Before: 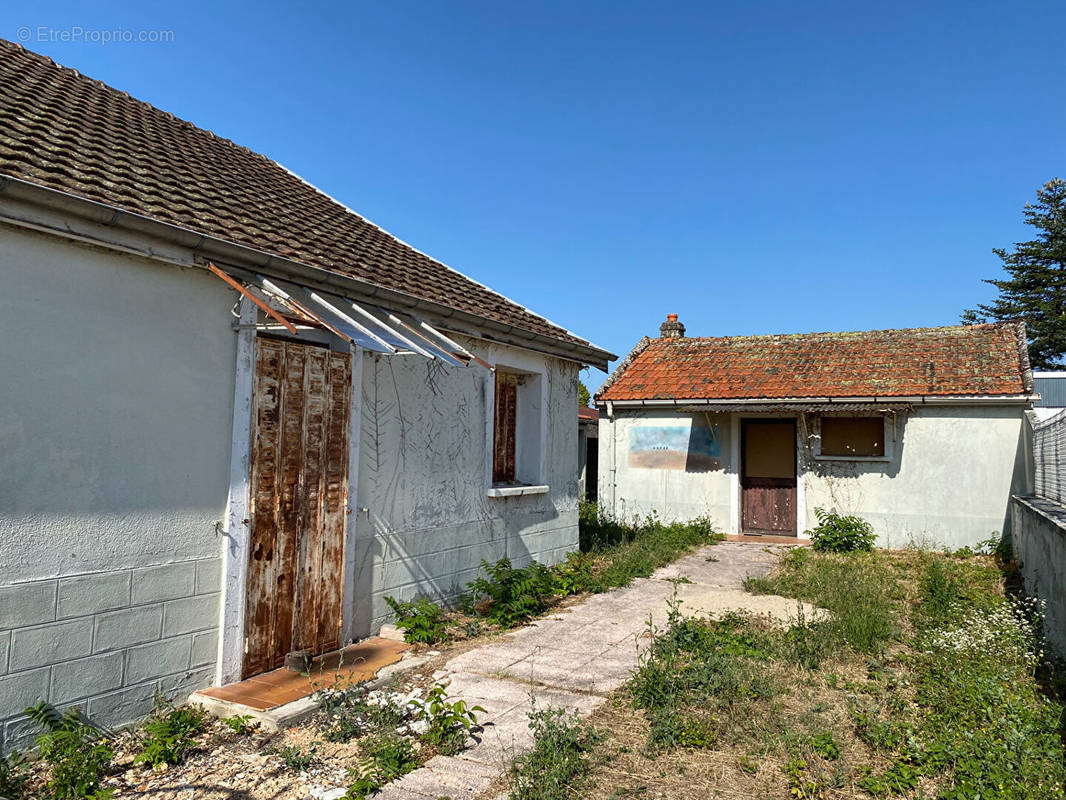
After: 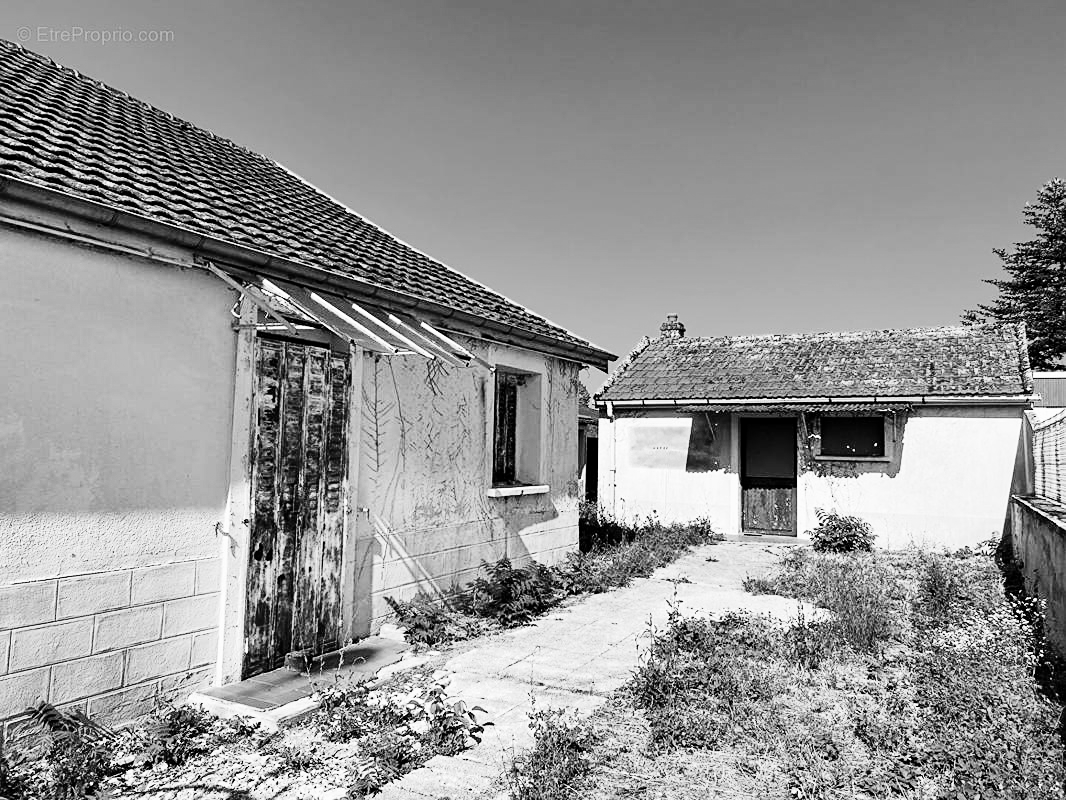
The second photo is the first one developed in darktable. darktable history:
contrast equalizer: octaves 7, y [[0.6 ×6], [0.55 ×6], [0 ×6], [0 ×6], [0 ×6]], mix 0.15
color balance rgb: shadows lift › chroma 1%, shadows lift › hue 113°, highlights gain › chroma 0.2%, highlights gain › hue 333°, perceptual saturation grading › global saturation 20%, perceptual saturation grading › highlights -50%, perceptual saturation grading › shadows 25%, contrast -10%
denoise (profiled): strength 1.2, preserve shadows 0, a [-1, 0, 0], y [[0.5 ×7] ×4, [0 ×7], [0.5 ×7]], compensate highlight preservation false
sharpen: amount 0.2
rgb curve: curves: ch0 [(0, 0) (0.21, 0.15) (0.24, 0.21) (0.5, 0.75) (0.75, 0.96) (0.89, 0.99) (1, 1)]; ch1 [(0, 0.02) (0.21, 0.13) (0.25, 0.2) (0.5, 0.67) (0.75, 0.9) (0.89, 0.97) (1, 1)]; ch2 [(0, 0.02) (0.21, 0.13) (0.25, 0.2) (0.5, 0.67) (0.75, 0.9) (0.89, 0.97) (1, 1)], compensate middle gray true | blend: blend mode normal, opacity 90%; mask: uniform (no mask)
color zones: curves: ch0 [(0, 0.5) (0.125, 0.4) (0.25, 0.5) (0.375, 0.4) (0.5, 0.4) (0.625, 0.35) (0.75, 0.35) (0.875, 0.5)]; ch1 [(0, 0.35) (0.125, 0.45) (0.25, 0.35) (0.375, 0.35) (0.5, 0.35) (0.625, 0.35) (0.75, 0.45) (0.875, 0.35)]; ch2 [(0, 0.6) (0.125, 0.5) (0.25, 0.5) (0.375, 0.6) (0.5, 0.6) (0.625, 0.5) (0.75, 0.5) (0.875, 0.5)]
monochrome: on, module defaults
